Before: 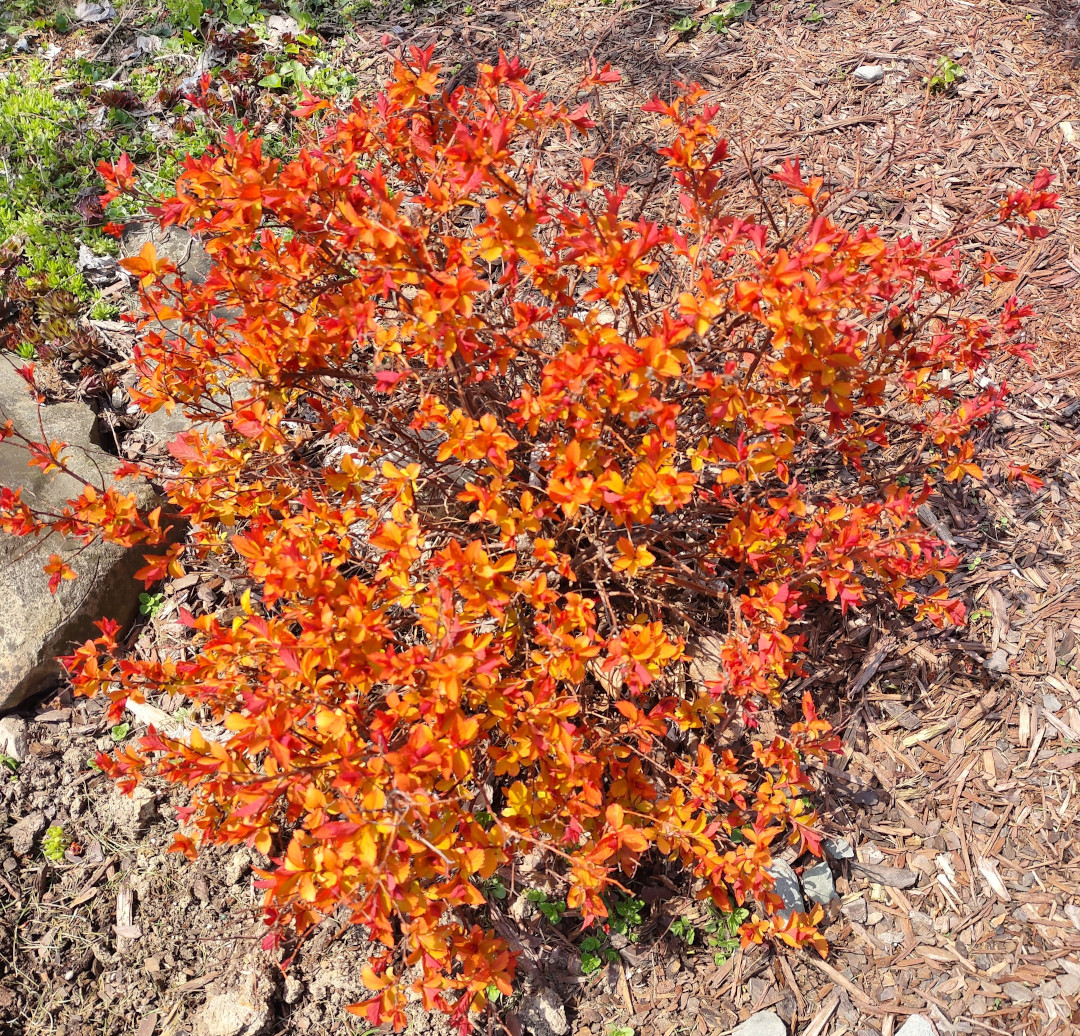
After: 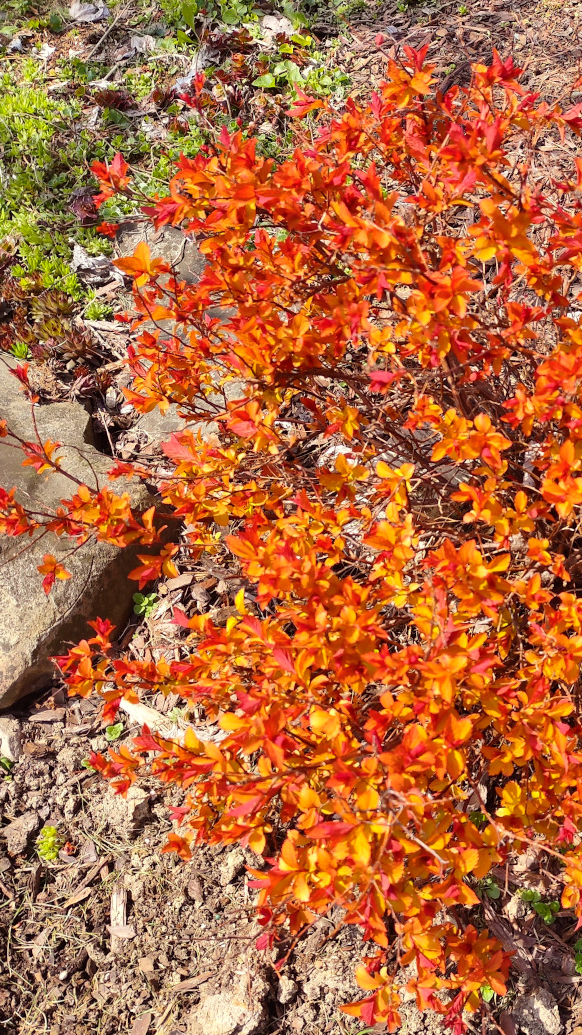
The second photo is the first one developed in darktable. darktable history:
color balance rgb: shadows lift › luminance -9.929%, power › chroma 1.039%, power › hue 27.86°, perceptual saturation grading › global saturation -0.069%, global vibrance 20%
crop: left 0.602%, right 45.452%, bottom 0.081%
